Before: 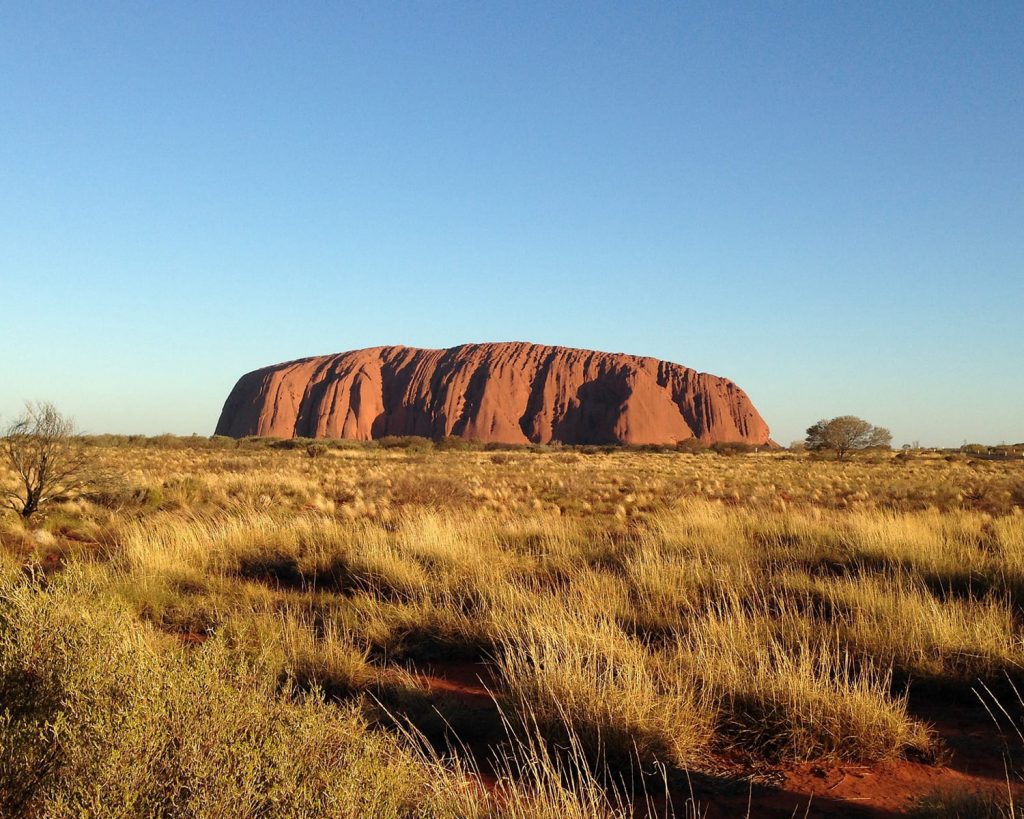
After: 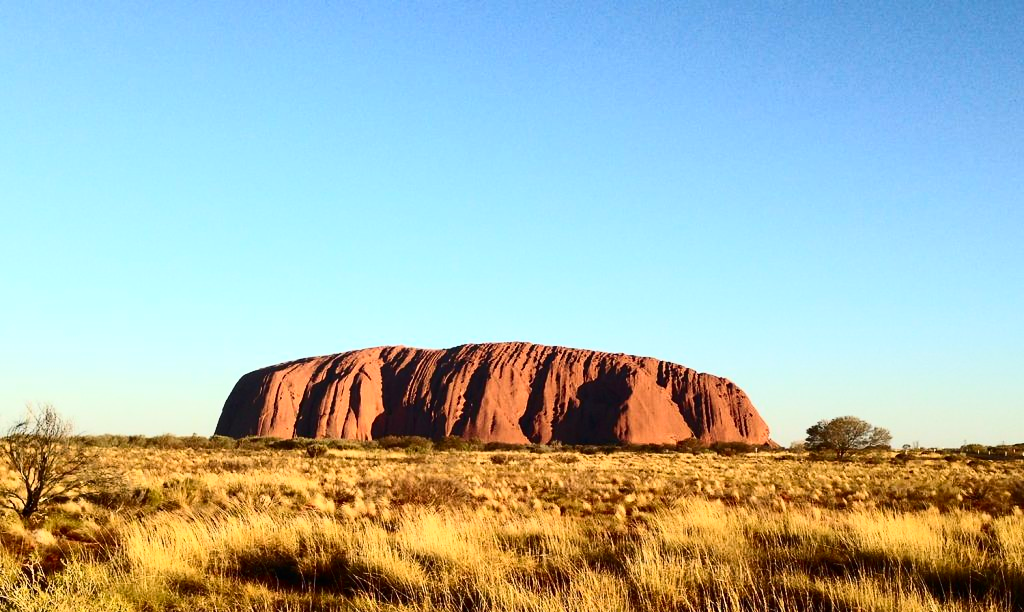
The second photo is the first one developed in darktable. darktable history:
contrast brightness saturation: contrast 0.4, brightness 0.05, saturation 0.25
crop: bottom 24.967%
